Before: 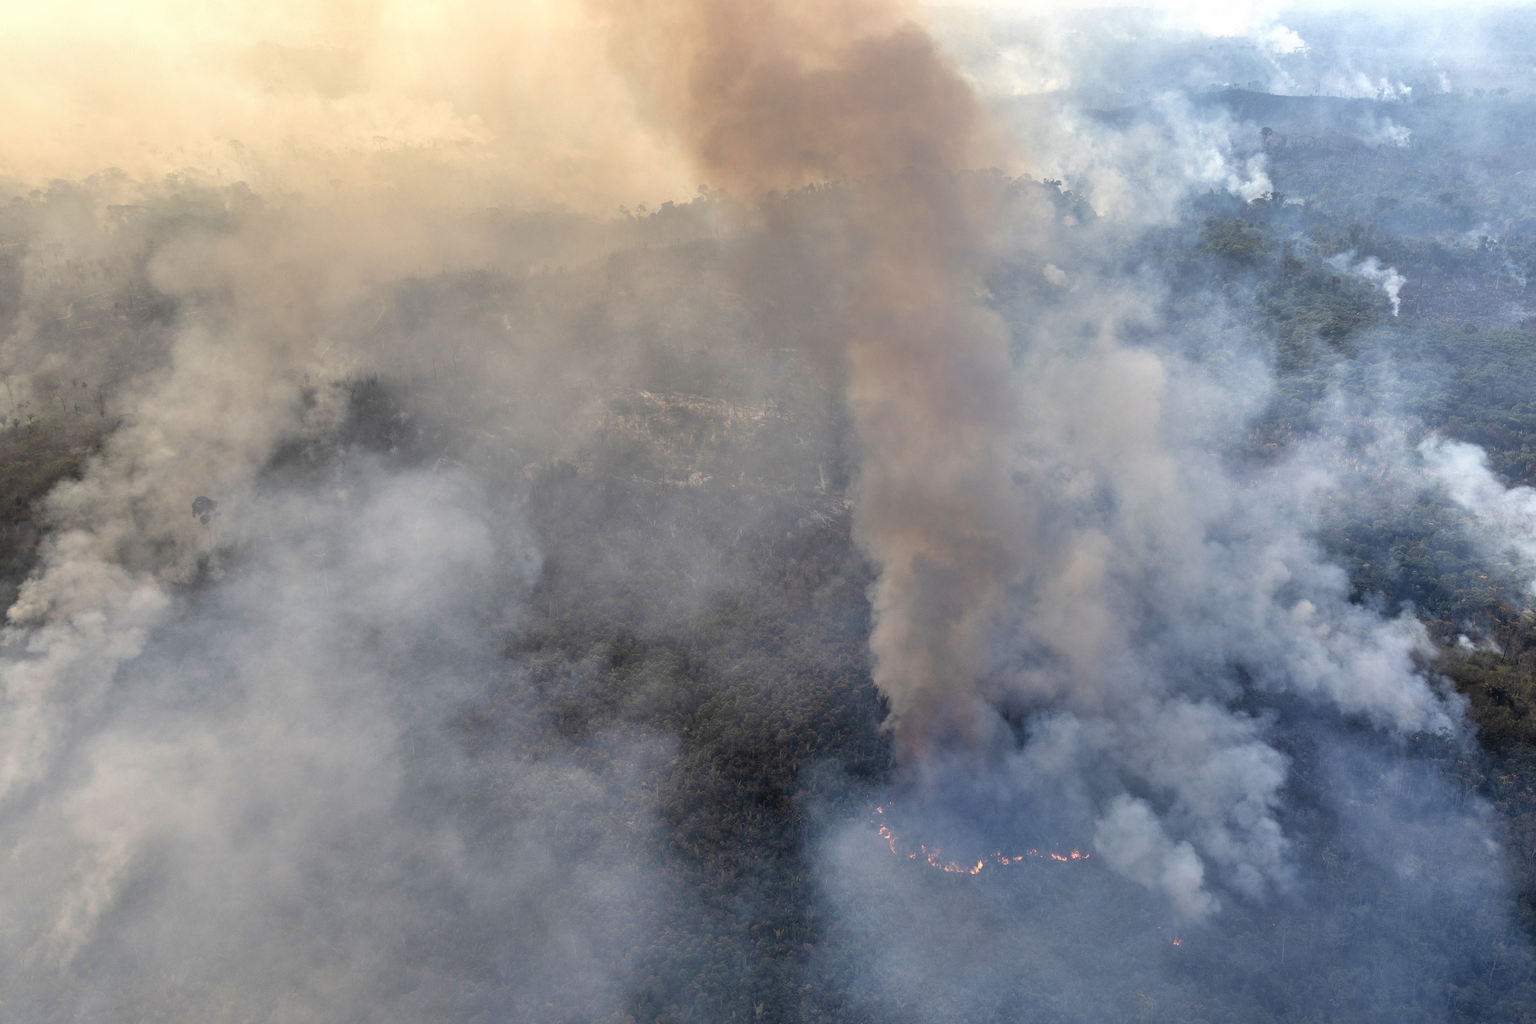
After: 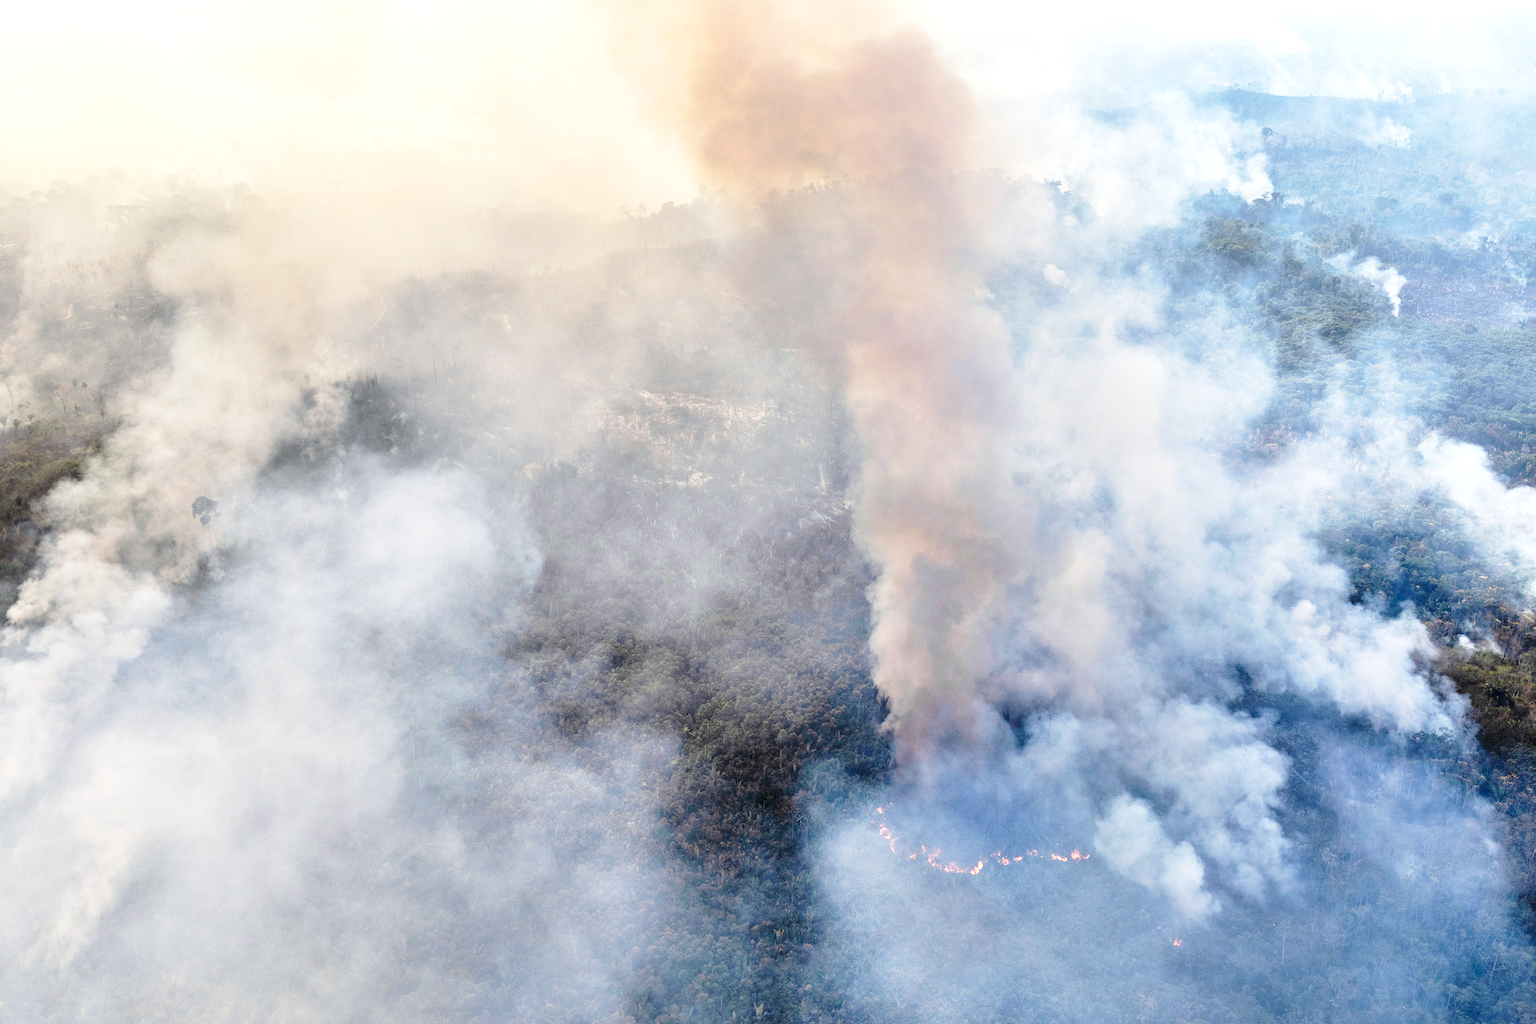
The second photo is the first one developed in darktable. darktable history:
exposure: exposure 0.426 EV, compensate highlight preservation false
base curve: curves: ch0 [(0, 0) (0.028, 0.03) (0.121, 0.232) (0.46, 0.748) (0.859, 0.968) (1, 1)], preserve colors none
contrast equalizer: octaves 7, y [[0.6 ×6], [0.55 ×6], [0 ×6], [0 ×6], [0 ×6]], mix 0.3
white balance: red 0.988, blue 1.017
